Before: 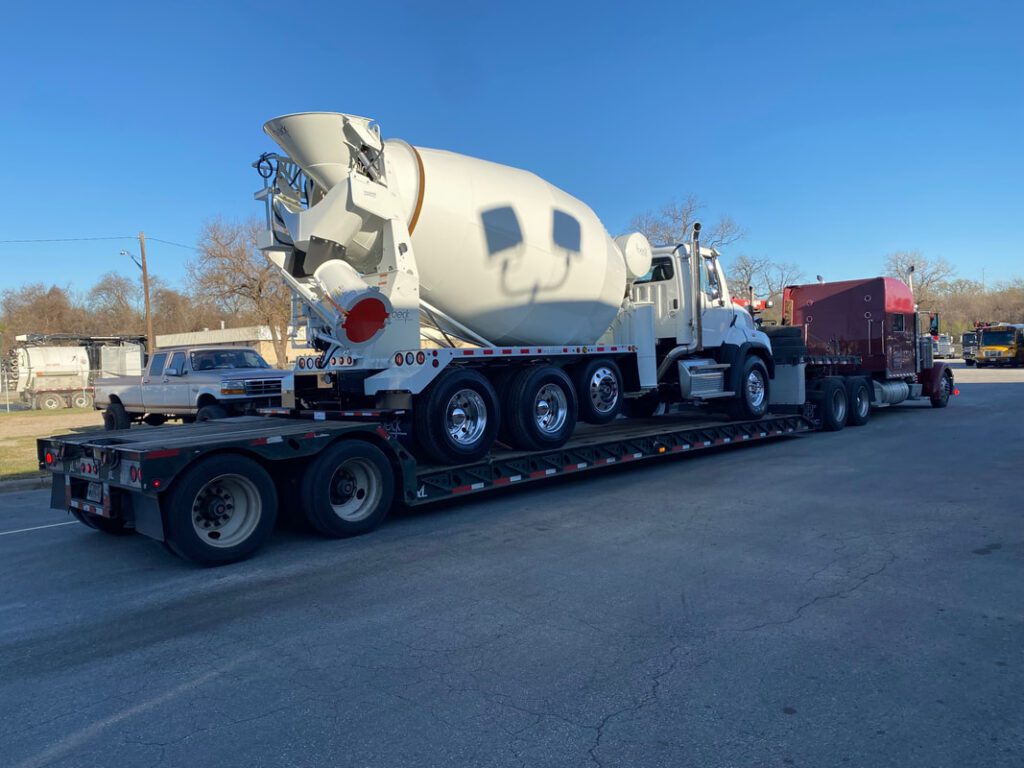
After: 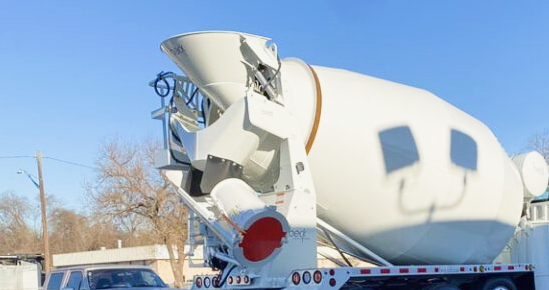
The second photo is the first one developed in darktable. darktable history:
exposure: black level correction 0, exposure 0.7 EV, compensate highlight preservation false
crop: left 10.121%, top 10.631%, right 36.218%, bottom 51.526%
sigmoid: contrast 1.22, skew 0.65
